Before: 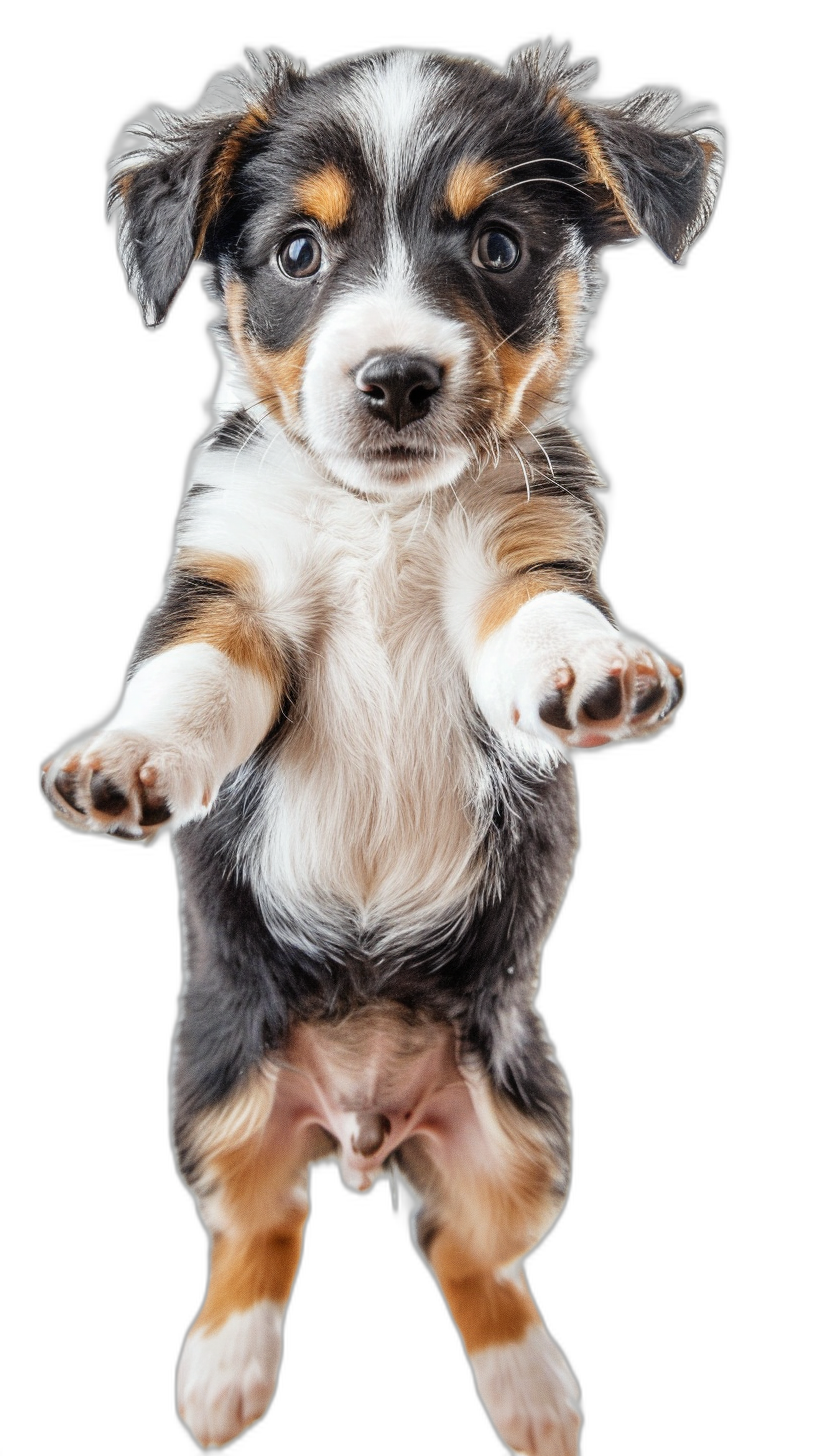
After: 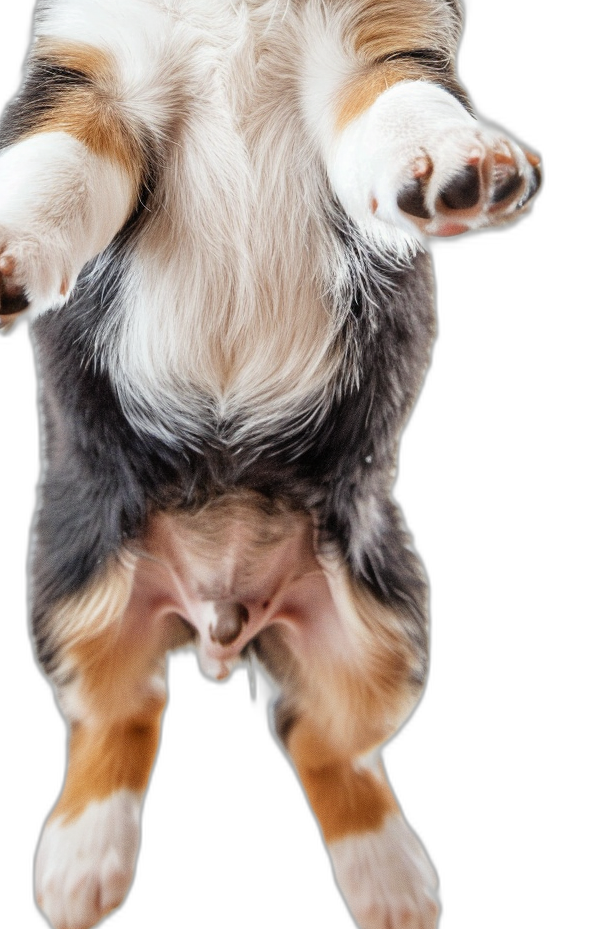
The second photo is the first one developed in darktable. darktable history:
crop and rotate: left 17.49%, top 35.132%, right 6.965%, bottom 1.051%
